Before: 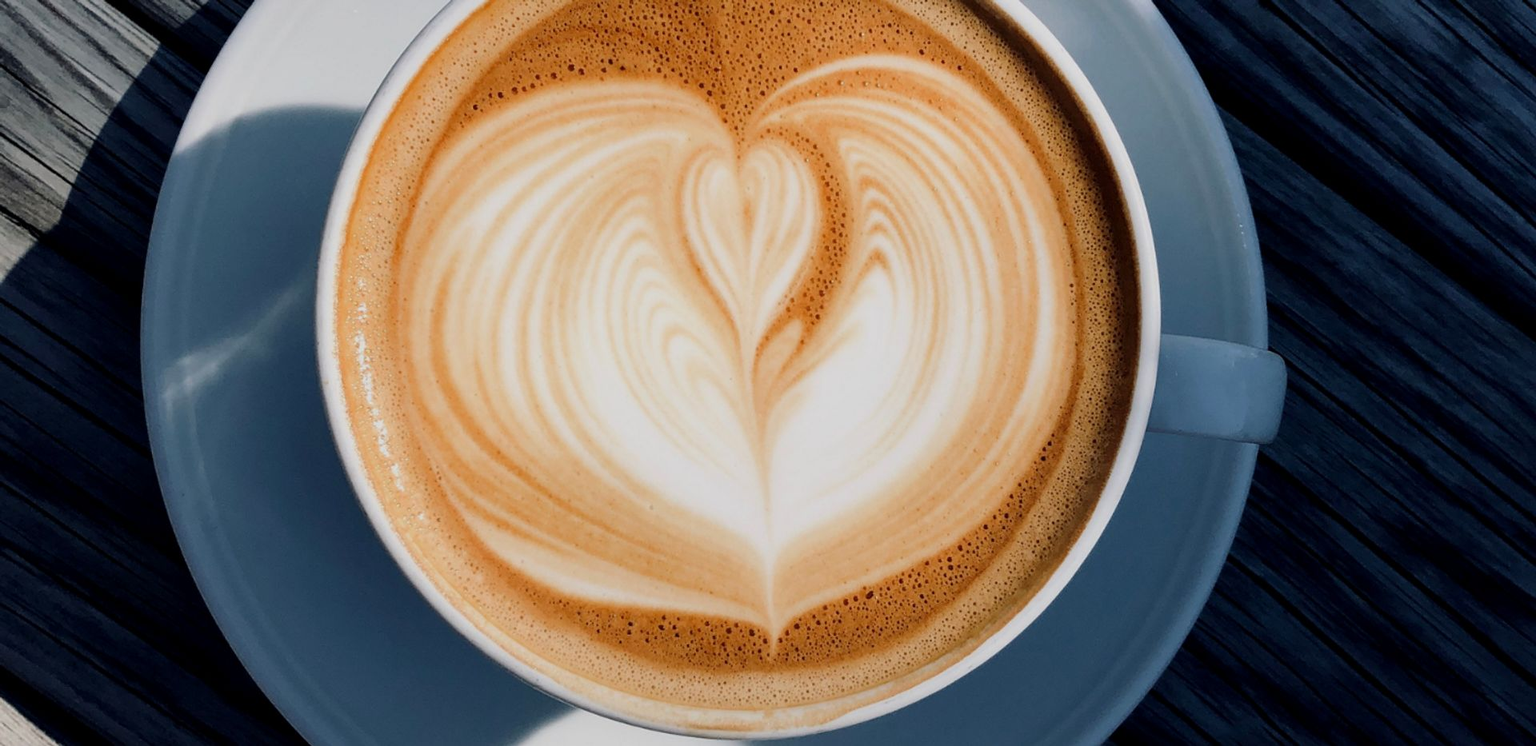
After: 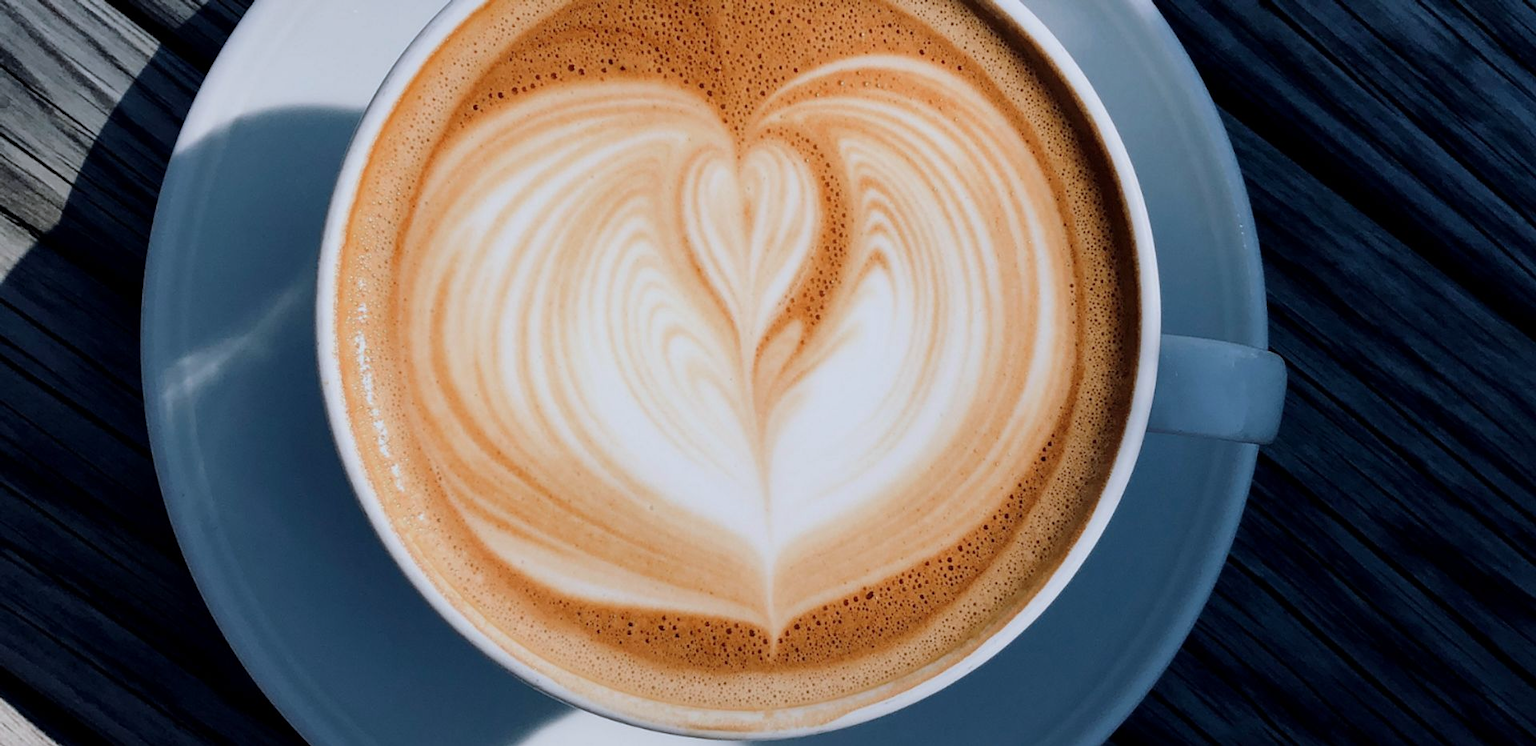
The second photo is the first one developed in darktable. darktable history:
color correction: highlights a* -0.858, highlights b* -8.46
